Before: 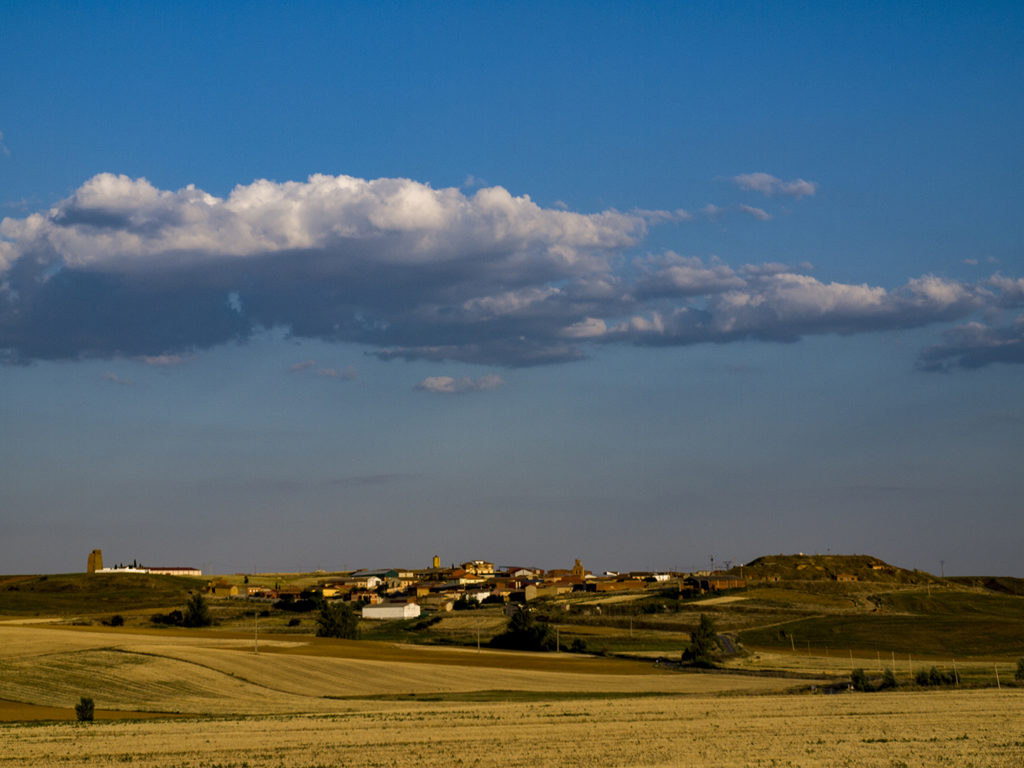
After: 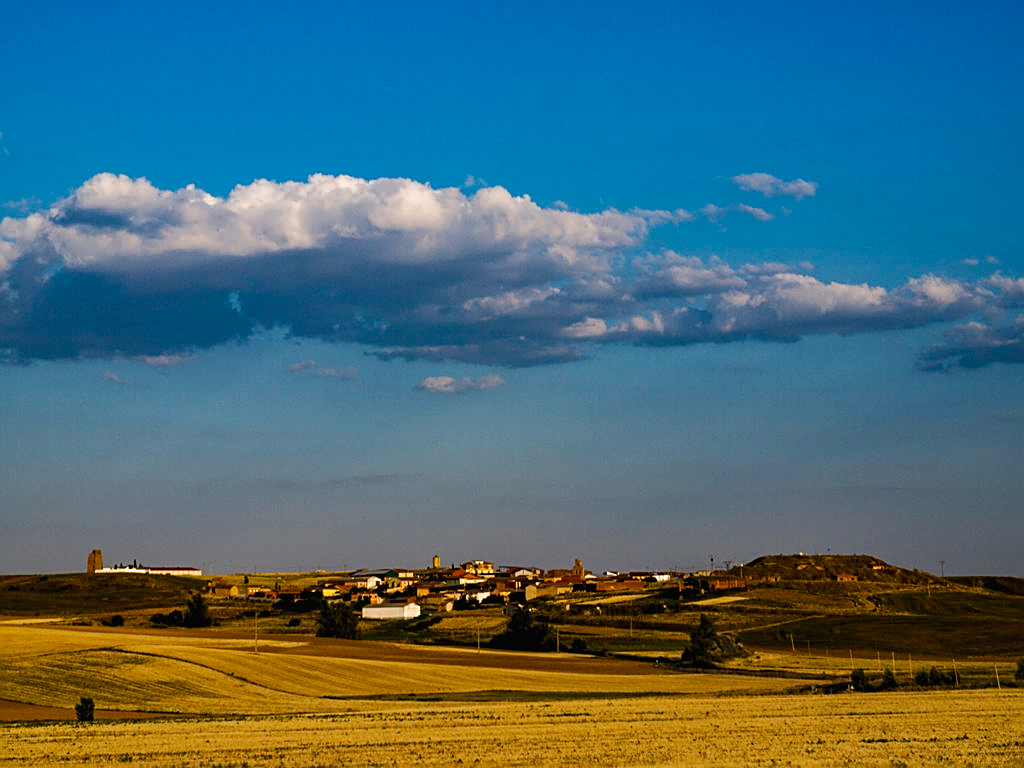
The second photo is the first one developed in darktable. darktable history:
sharpen: on, module defaults
tone curve: curves: ch0 [(0, 0.01) (0.037, 0.032) (0.131, 0.108) (0.275, 0.258) (0.483, 0.512) (0.61, 0.661) (0.696, 0.742) (0.792, 0.834) (0.911, 0.936) (0.997, 0.995)]; ch1 [(0, 0) (0.308, 0.29) (0.425, 0.411) (0.503, 0.502) (0.529, 0.543) (0.683, 0.706) (0.746, 0.77) (1, 1)]; ch2 [(0, 0) (0.225, 0.214) (0.334, 0.339) (0.401, 0.415) (0.485, 0.487) (0.502, 0.502) (0.525, 0.523) (0.545, 0.552) (0.587, 0.61) (0.636, 0.654) (0.711, 0.729) (0.845, 0.855) (0.998, 0.977)], preserve colors none
